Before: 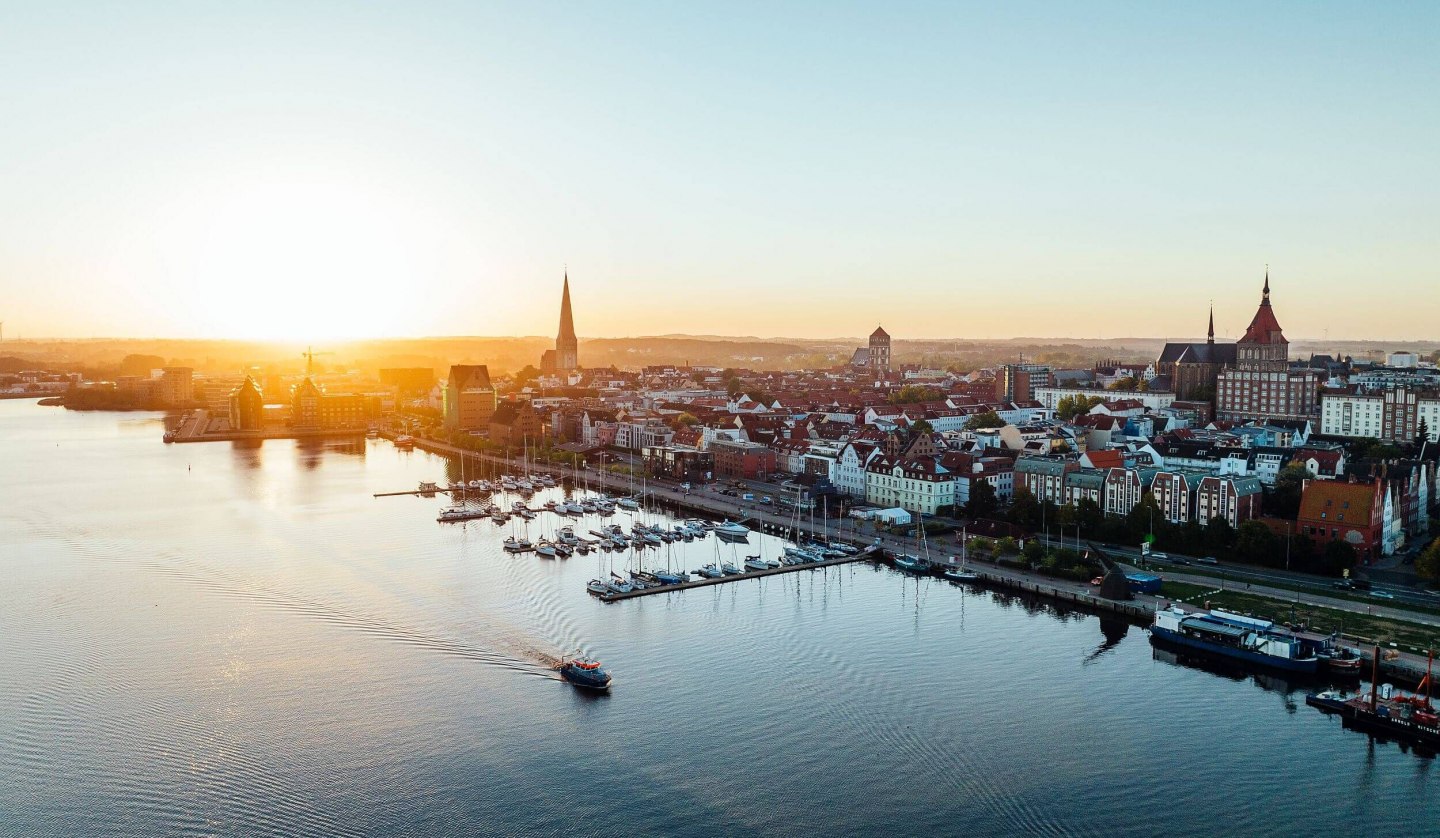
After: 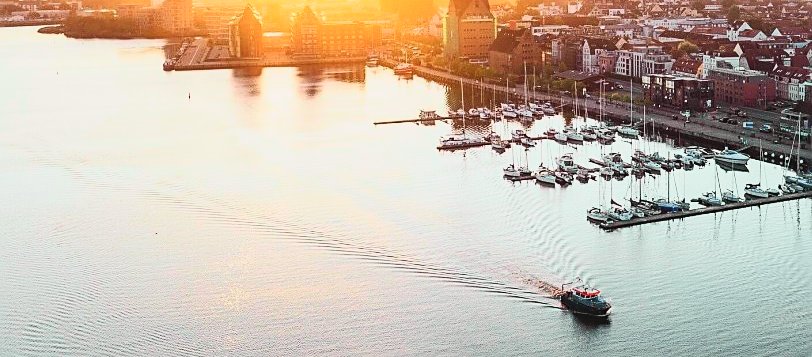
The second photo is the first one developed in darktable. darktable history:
contrast equalizer: octaves 7, y [[0.6 ×6], [0.55 ×6], [0 ×6], [0 ×6], [0 ×6]], mix -0.3
sharpen: on, module defaults
tone curve: curves: ch0 [(0, 0.026) (0.172, 0.194) (0.398, 0.437) (0.469, 0.544) (0.612, 0.741) (0.845, 0.926) (1, 0.968)]; ch1 [(0, 0) (0.437, 0.453) (0.472, 0.467) (0.502, 0.502) (0.531, 0.546) (0.574, 0.583) (0.617, 0.64) (0.699, 0.749) (0.859, 0.919) (1, 1)]; ch2 [(0, 0) (0.33, 0.301) (0.421, 0.443) (0.476, 0.502) (0.511, 0.504) (0.553, 0.553) (0.595, 0.586) (0.664, 0.664) (1, 1)], color space Lab, independent channels, preserve colors none
crop: top 44.483%, right 43.593%, bottom 12.892%
